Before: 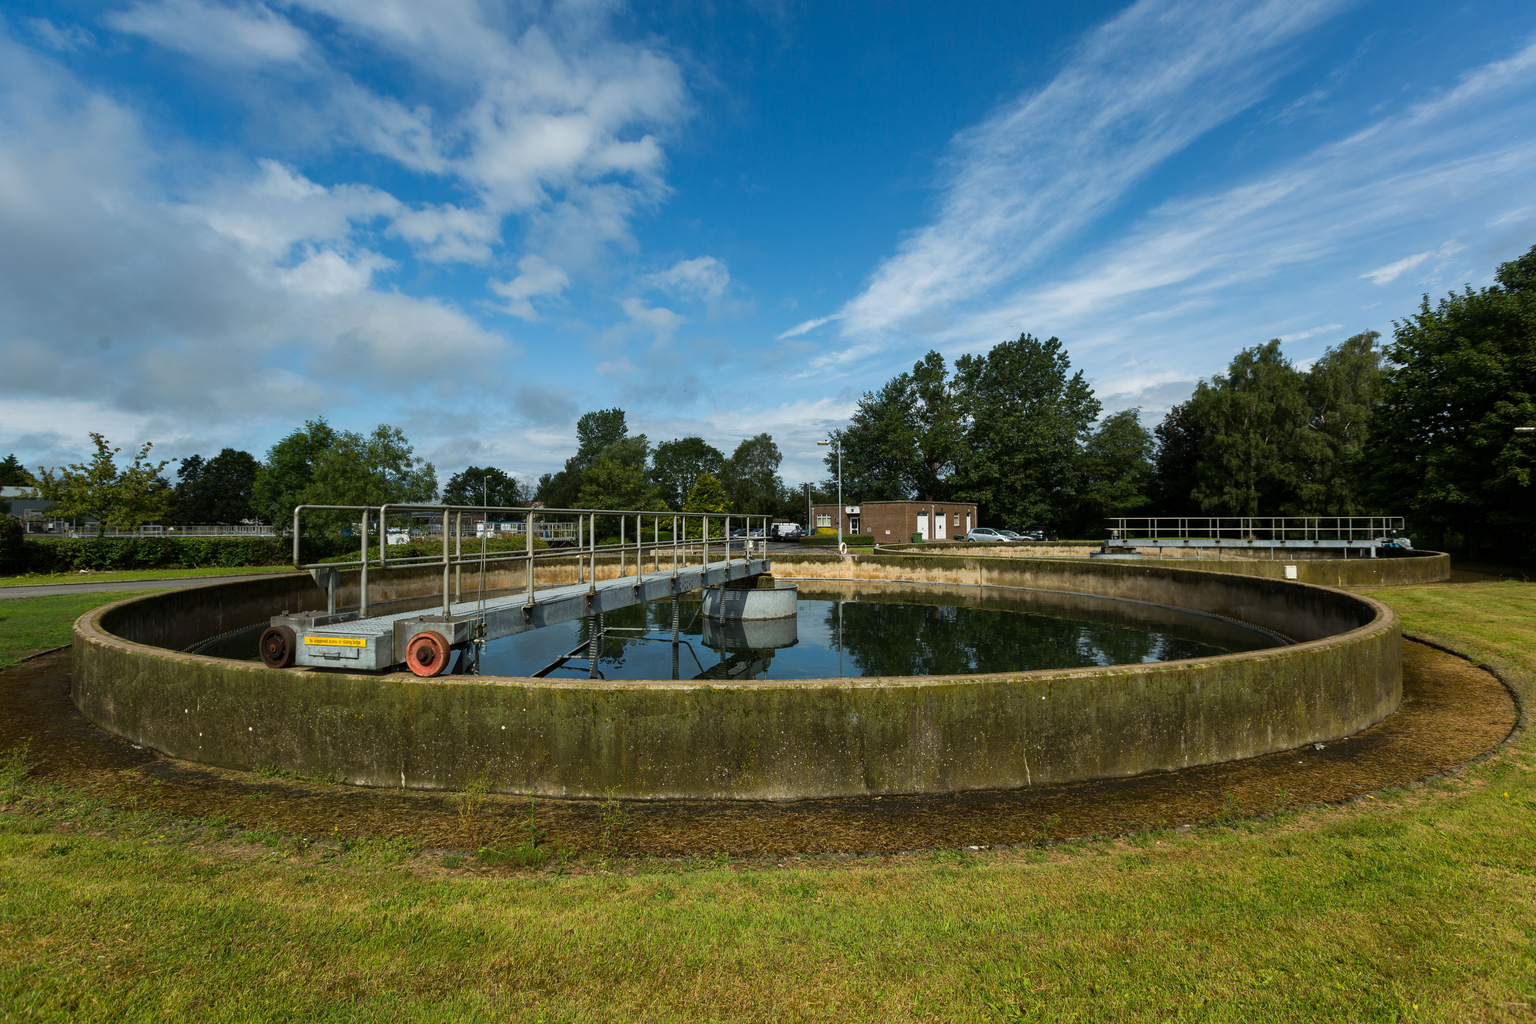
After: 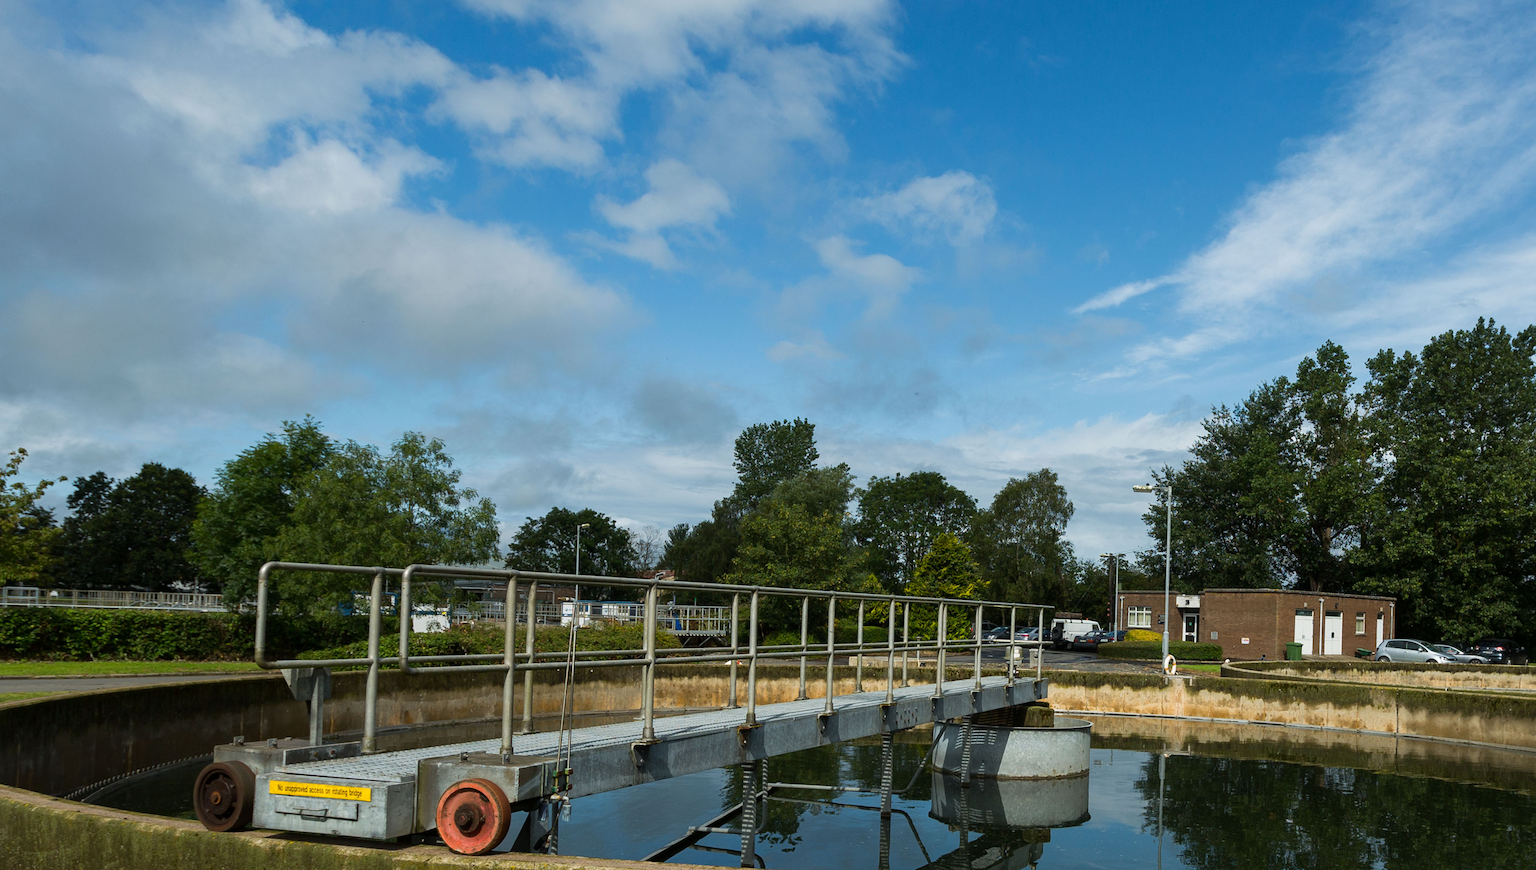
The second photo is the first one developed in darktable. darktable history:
crop and rotate: angle -4.99°, left 2.122%, top 6.945%, right 27.566%, bottom 30.519%
rotate and perspective: rotation -3°, crop left 0.031, crop right 0.968, crop top 0.07, crop bottom 0.93
